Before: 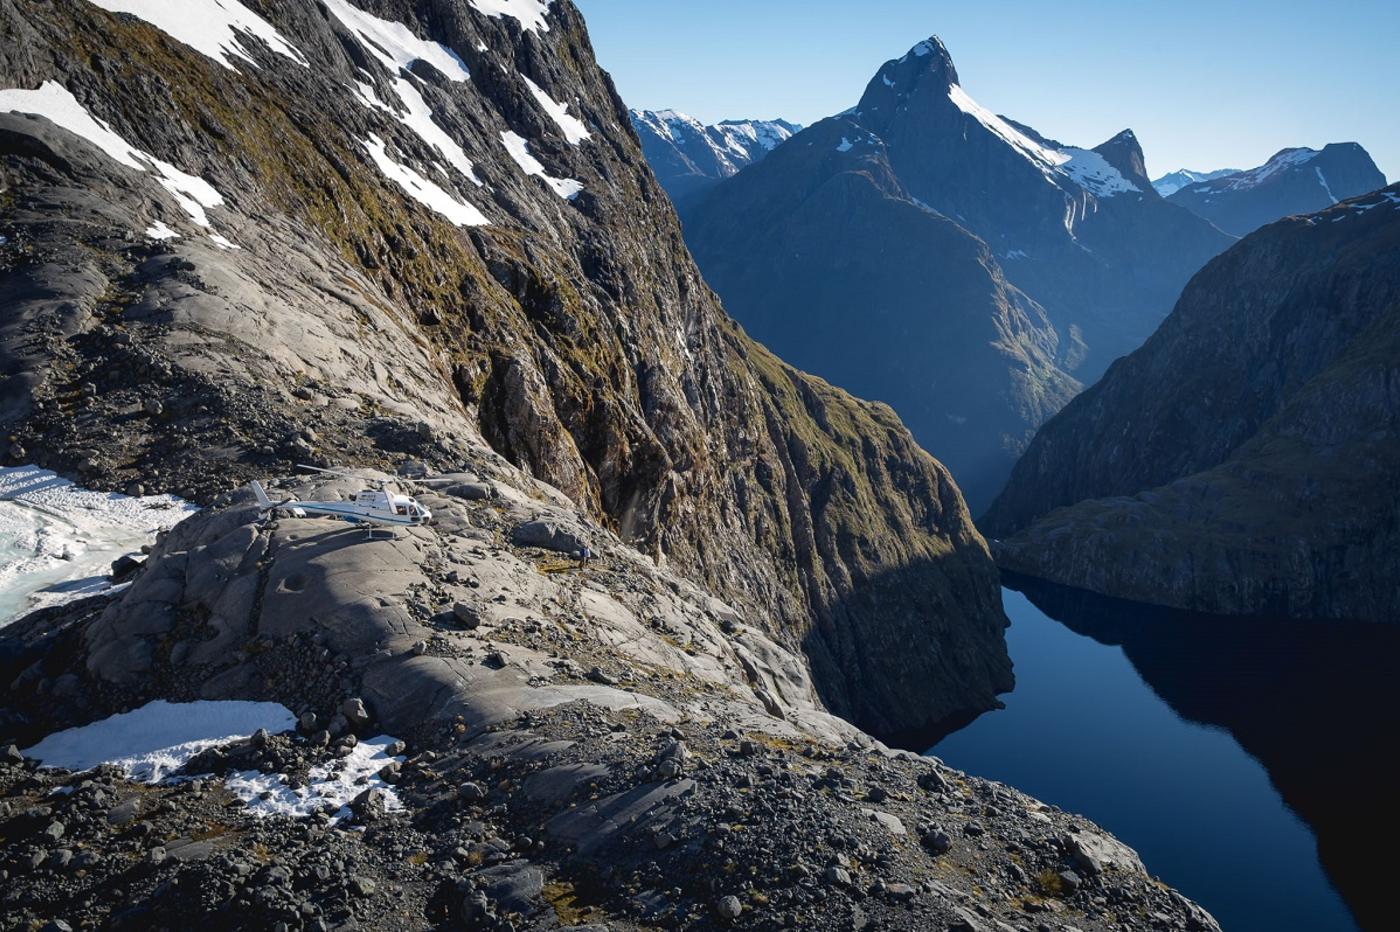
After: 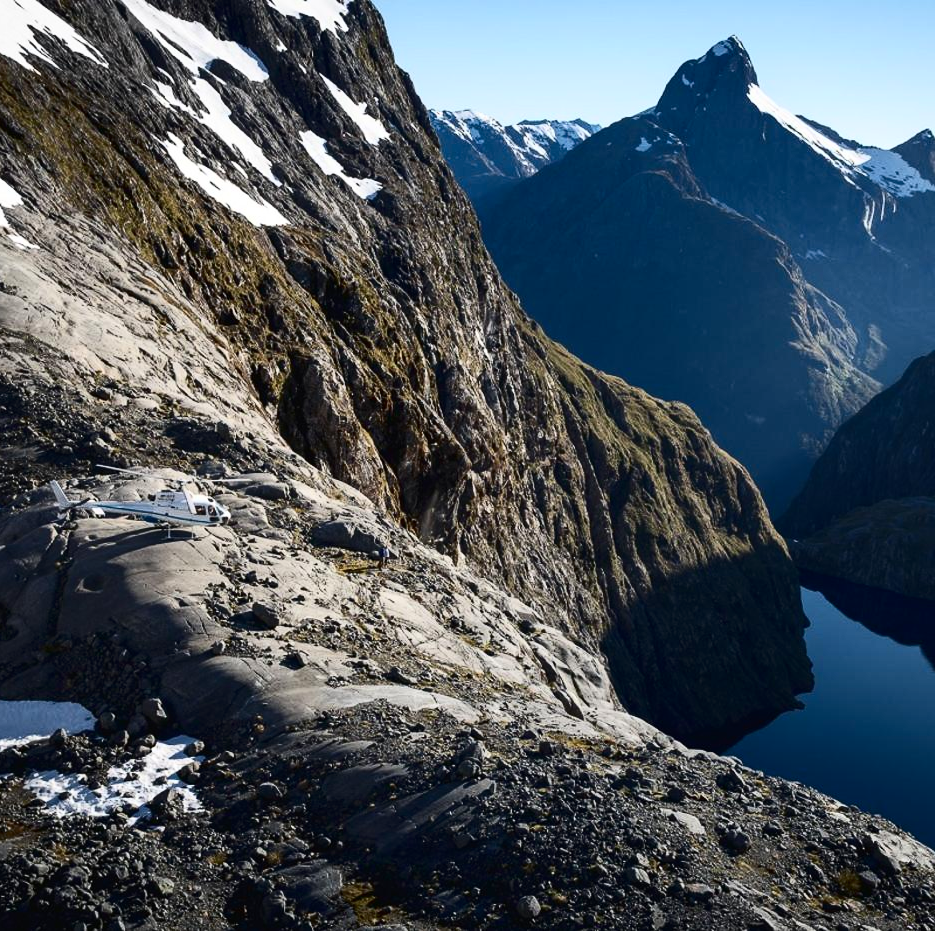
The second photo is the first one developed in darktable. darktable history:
exposure: compensate highlight preservation false
crop and rotate: left 14.497%, right 18.687%
contrast brightness saturation: contrast 0.284
